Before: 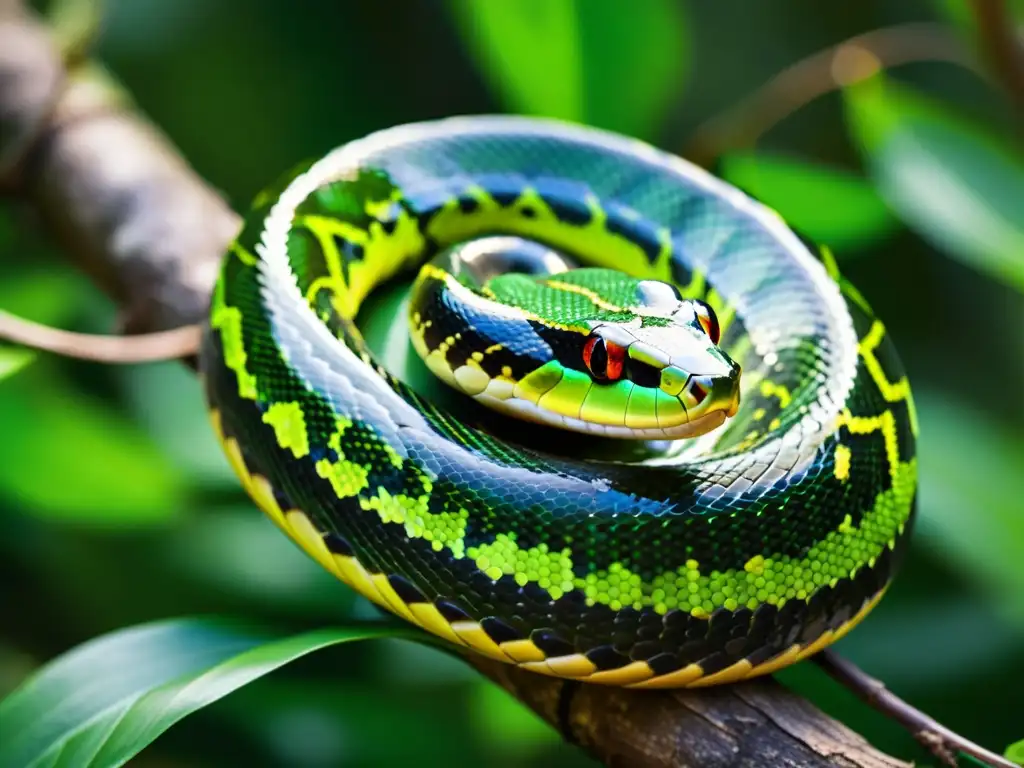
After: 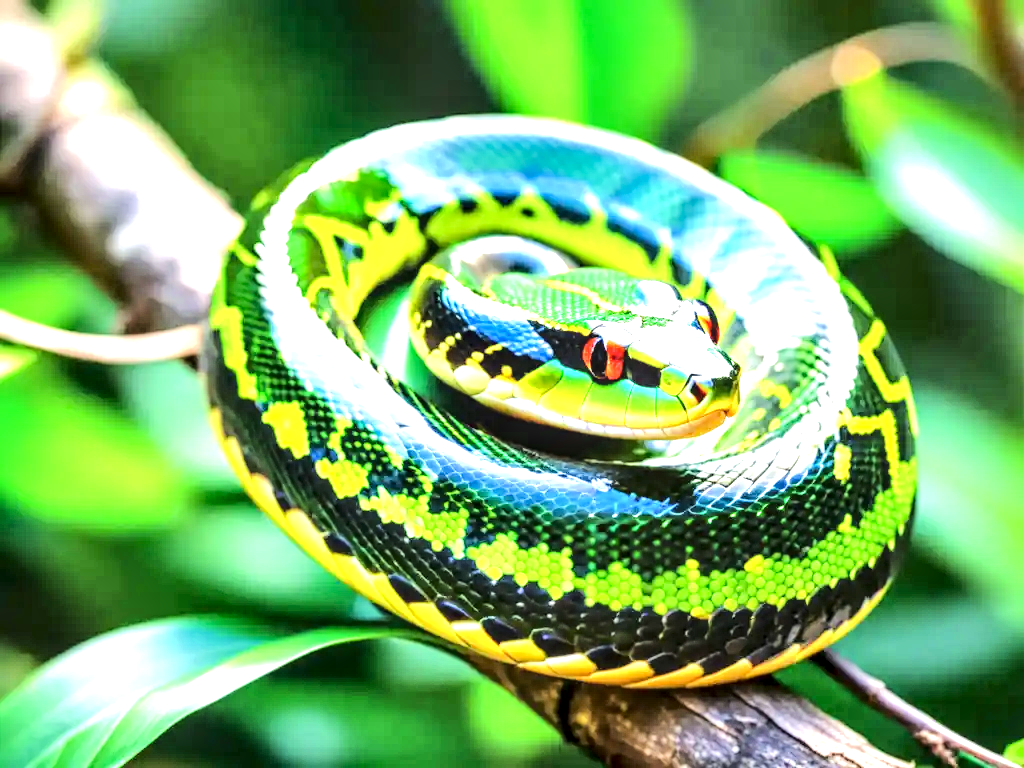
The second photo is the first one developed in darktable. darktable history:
tone equalizer: -7 EV 0.16 EV, -6 EV 0.561 EV, -5 EV 1.16 EV, -4 EV 1.32 EV, -3 EV 1.13 EV, -2 EV 0.6 EV, -1 EV 0.16 EV, edges refinement/feathering 500, mask exposure compensation -1.57 EV, preserve details no
exposure: black level correction 0, exposure 1.199 EV, compensate exposure bias true, compensate highlight preservation false
local contrast: detail 160%
